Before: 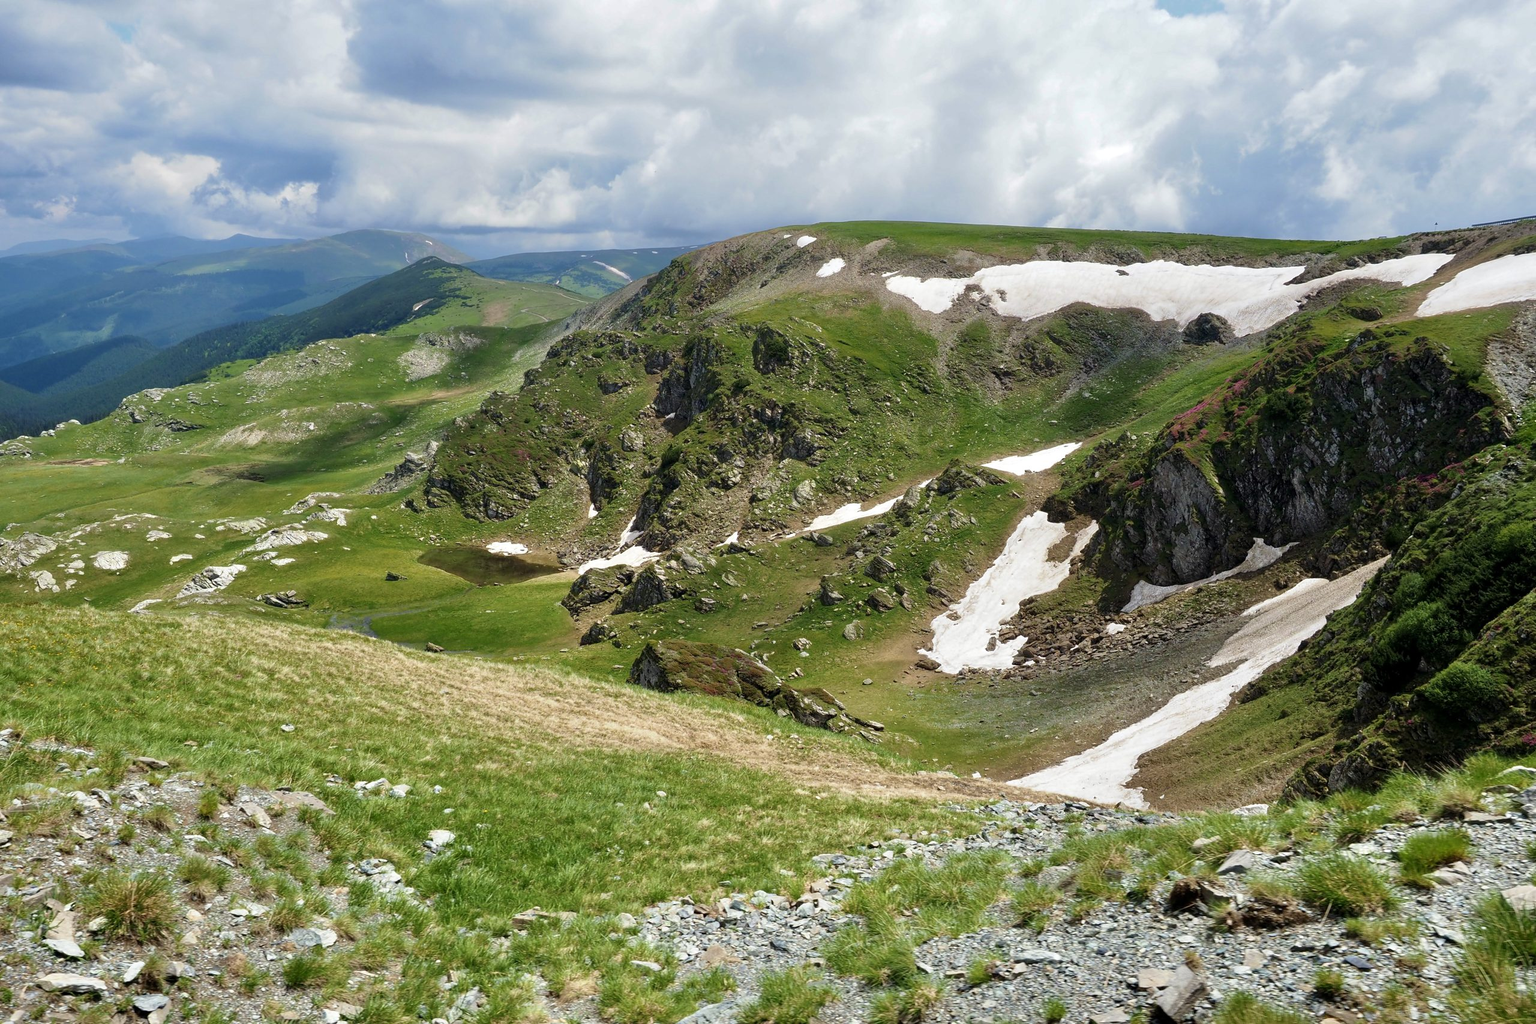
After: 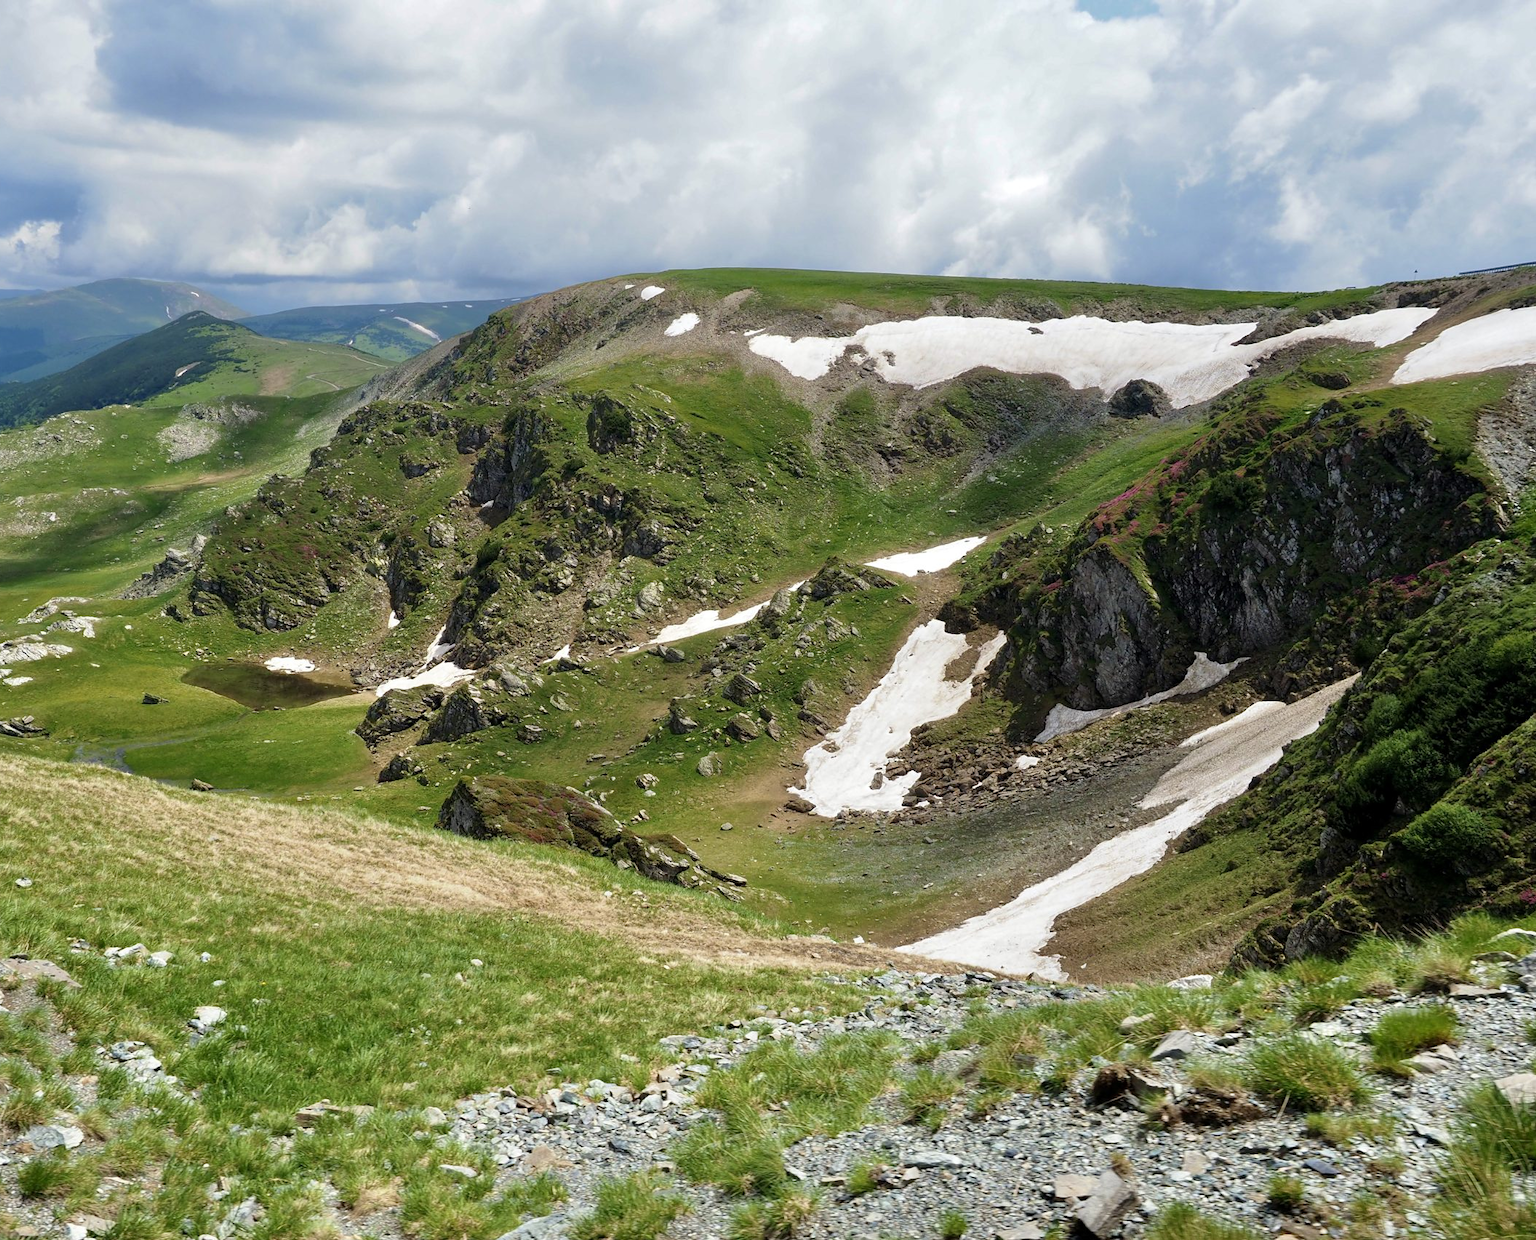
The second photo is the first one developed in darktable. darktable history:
crop: left 17.461%, bottom 0.019%
